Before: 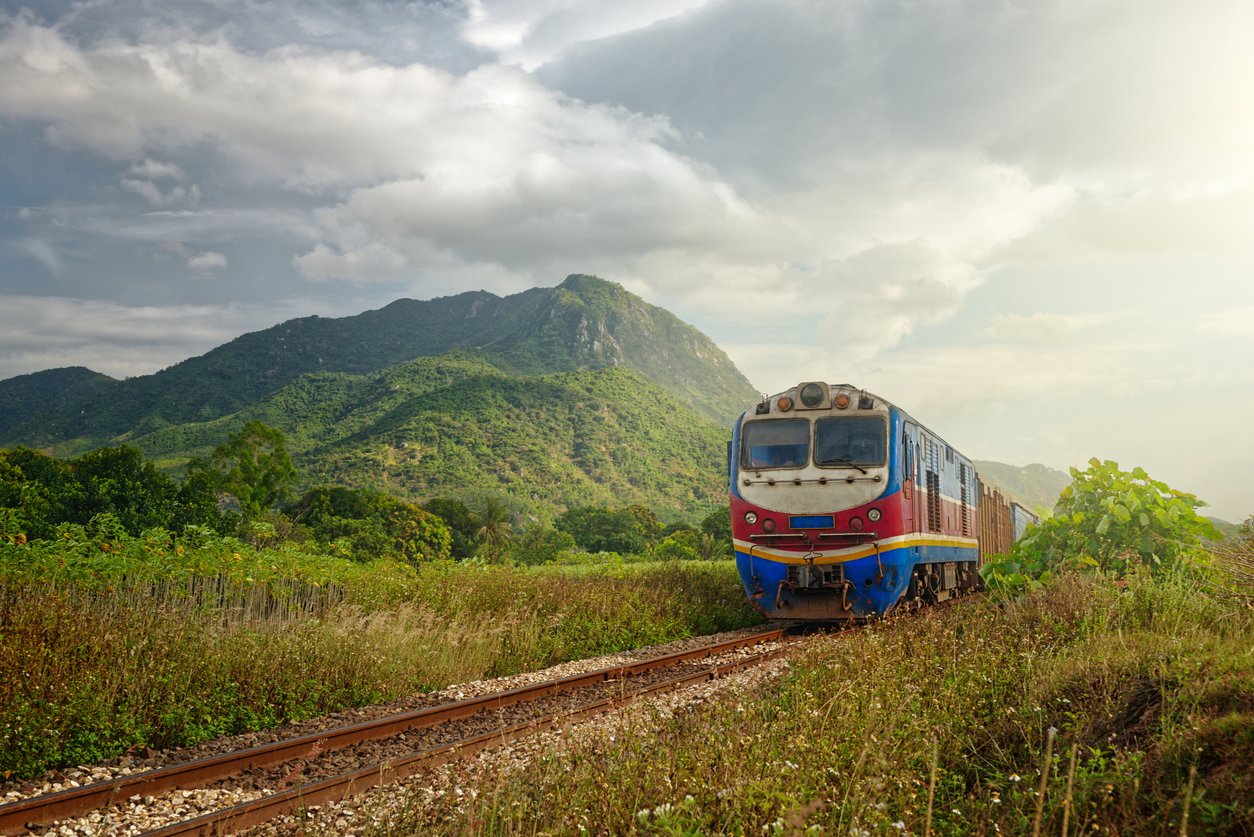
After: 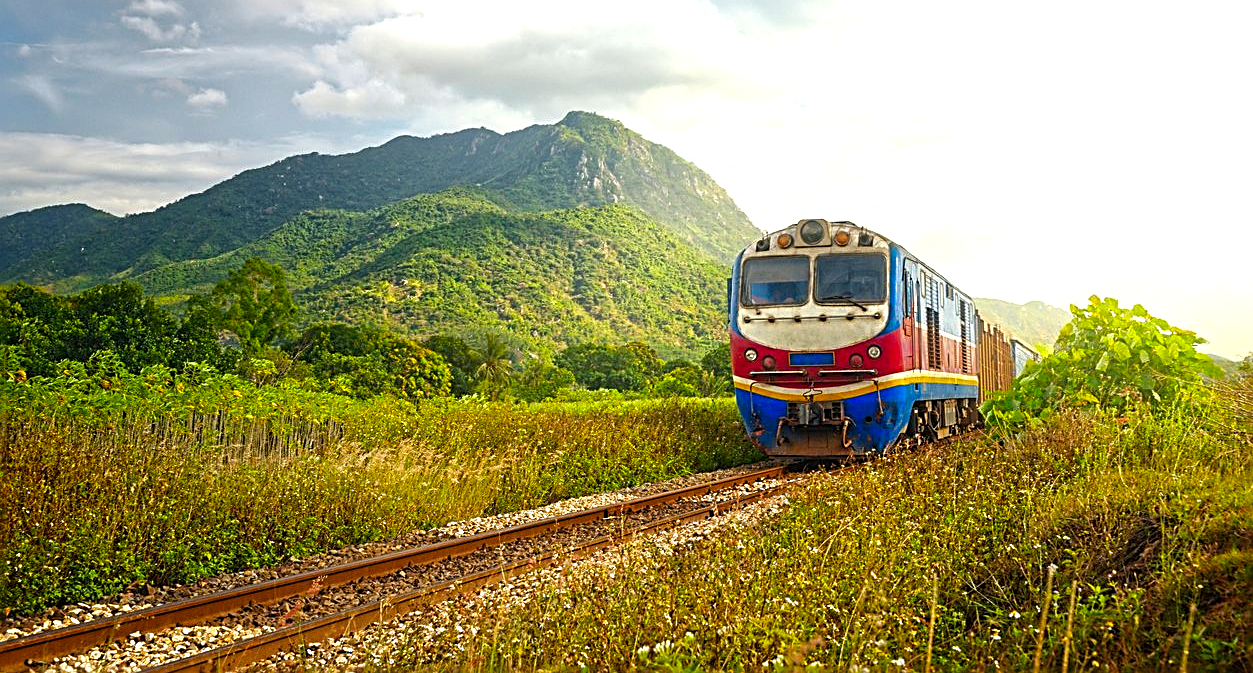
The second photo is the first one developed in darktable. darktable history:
color balance rgb: perceptual saturation grading › global saturation 29.566%, perceptual brilliance grading › global brilliance 25.144%
sharpen: radius 2.599, amount 0.691
exposure: exposure -0.048 EV, compensate exposure bias true, compensate highlight preservation false
crop and rotate: top 19.534%
